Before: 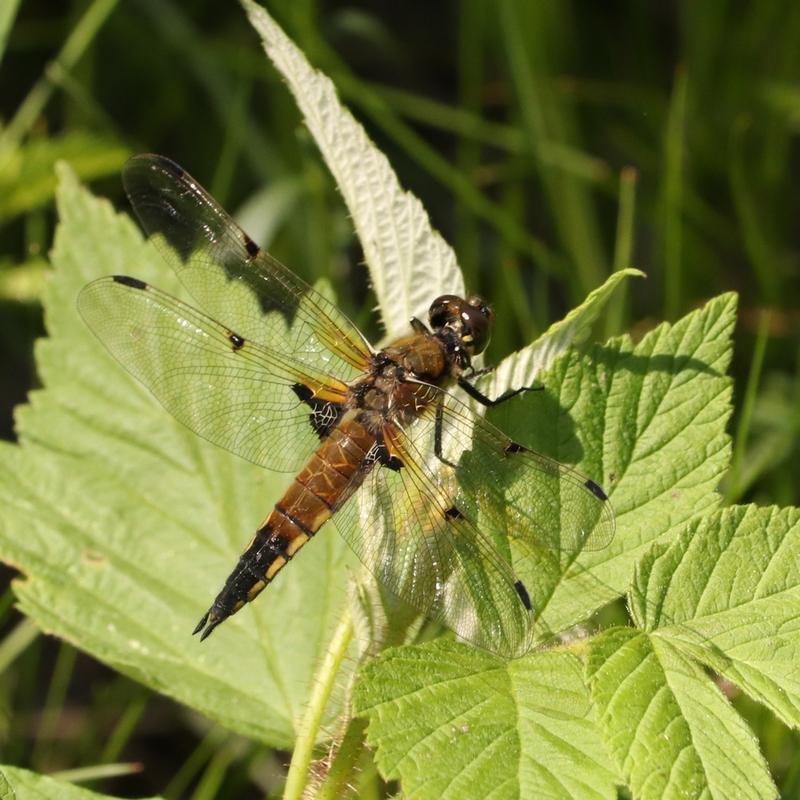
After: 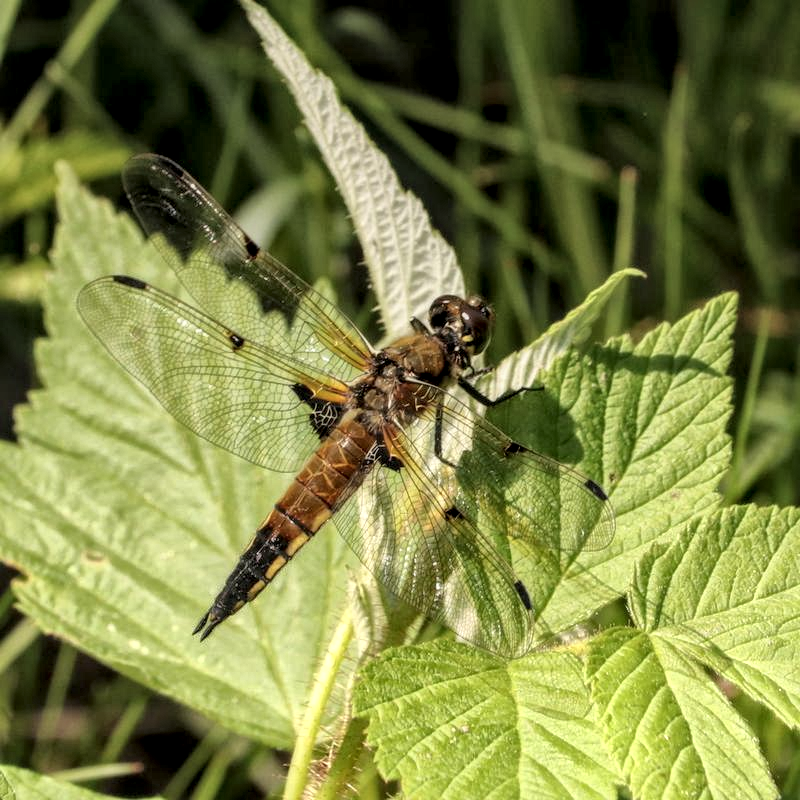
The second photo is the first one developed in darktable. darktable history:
graduated density: rotation -0.352°, offset 57.64
global tonemap: drago (1, 100), detail 1
local contrast: highlights 25%, detail 150%
